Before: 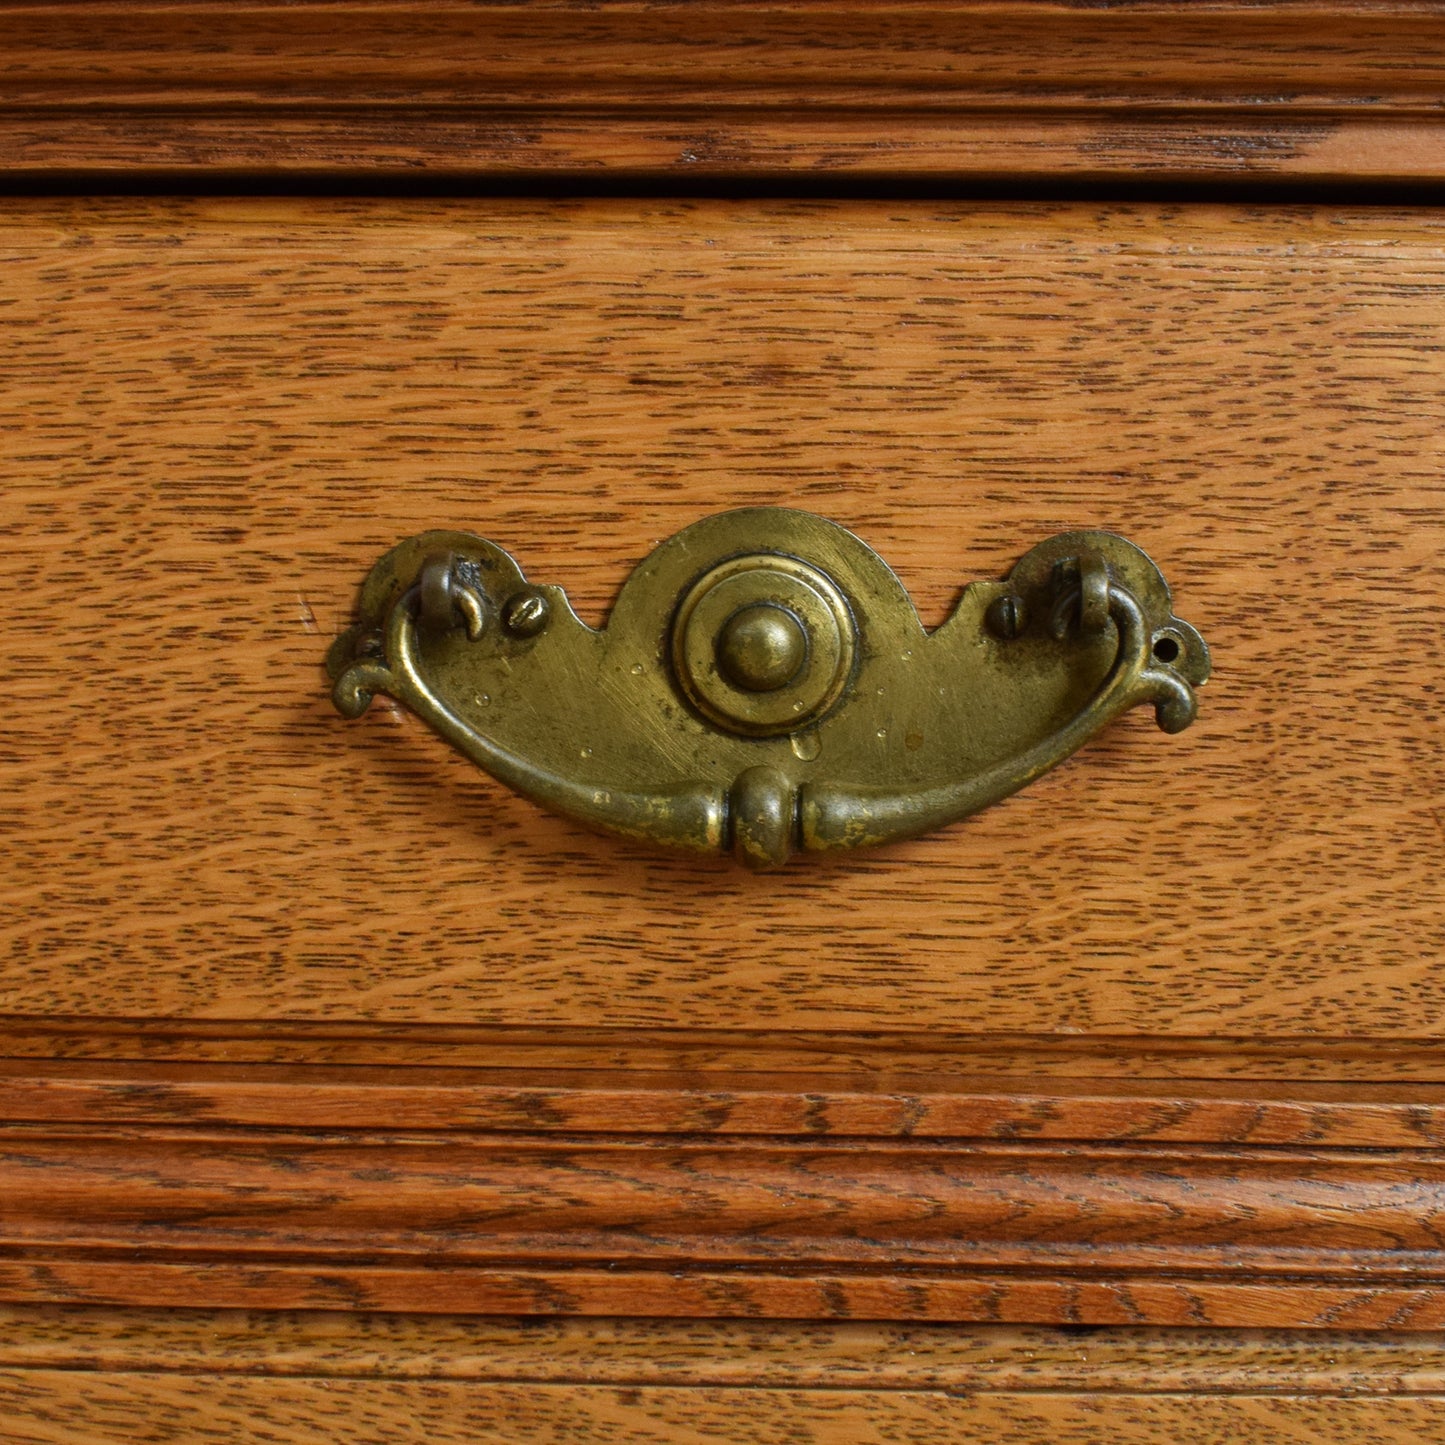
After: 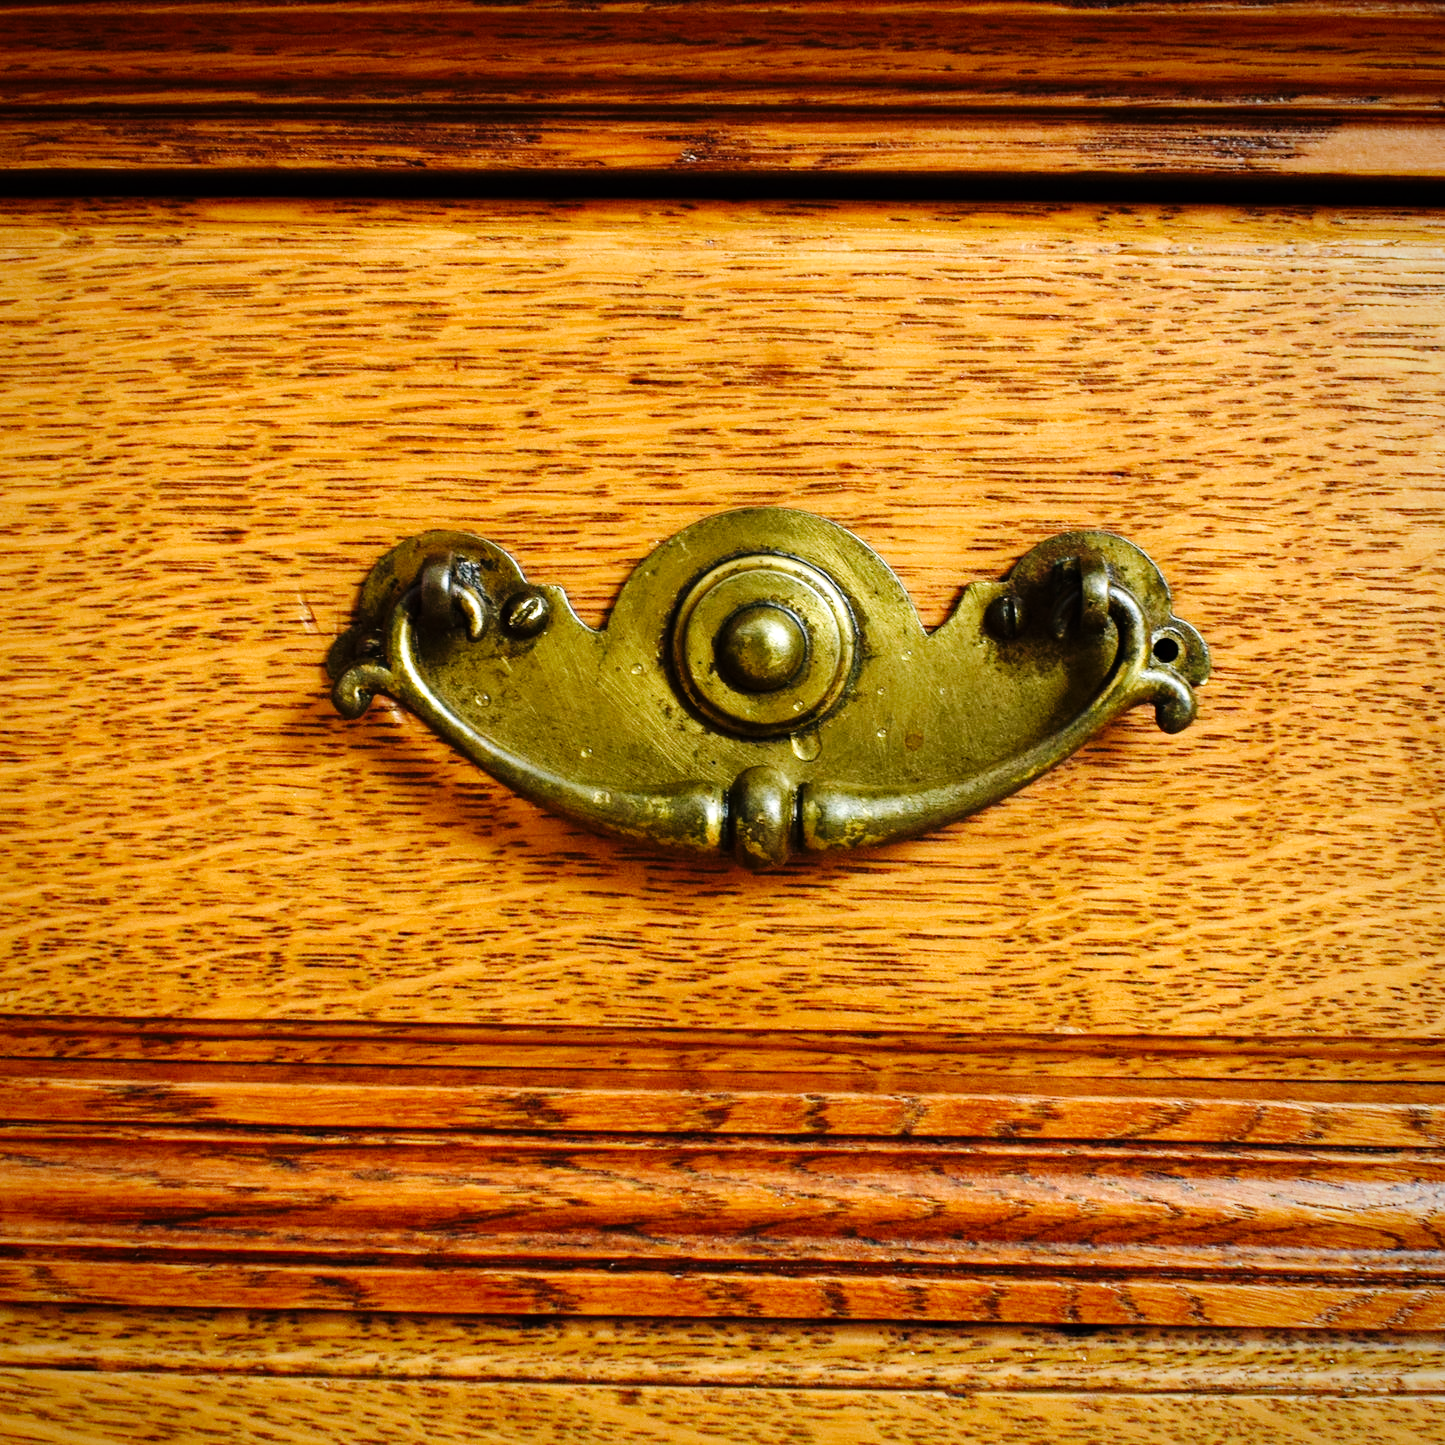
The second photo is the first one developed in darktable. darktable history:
base curve: curves: ch0 [(0, 0) (0.036, 0.025) (0.121, 0.166) (0.206, 0.329) (0.605, 0.79) (1, 1)], preserve colors none
haze removal: compatibility mode true, adaptive false
tone equalizer: -8 EV -0.756 EV, -7 EV -0.681 EV, -6 EV -0.575 EV, -5 EV -0.422 EV, -3 EV 0.381 EV, -2 EV 0.6 EV, -1 EV 0.696 EV, +0 EV 0.764 EV
vignetting: brightness -0.389, saturation 0.015
